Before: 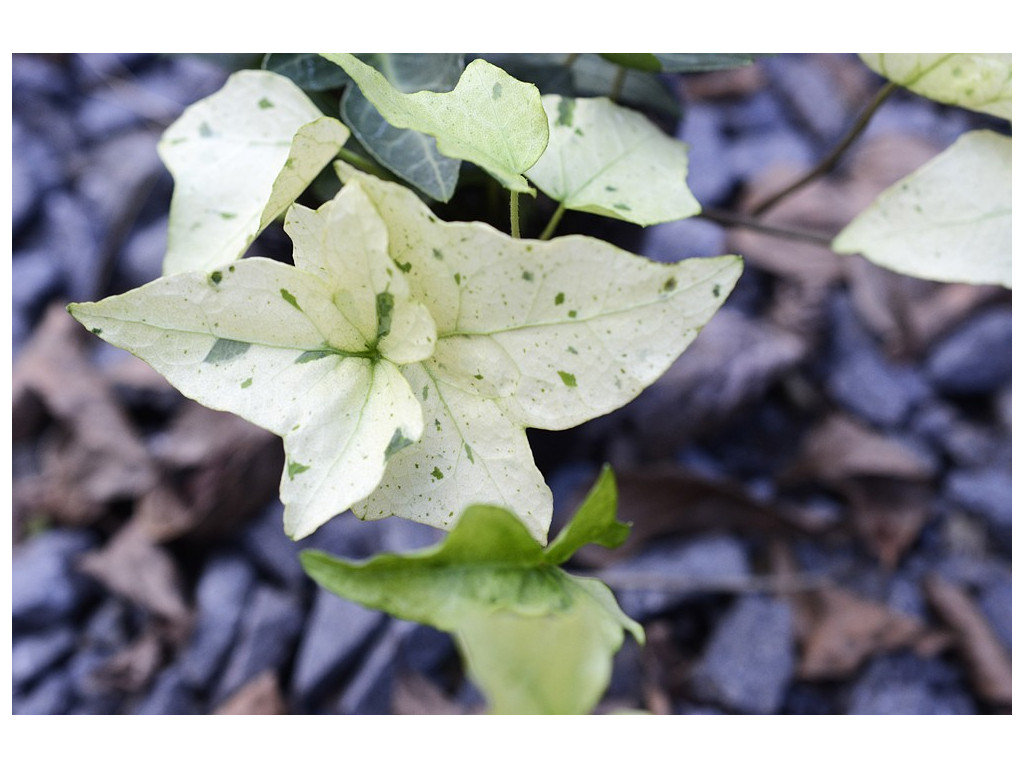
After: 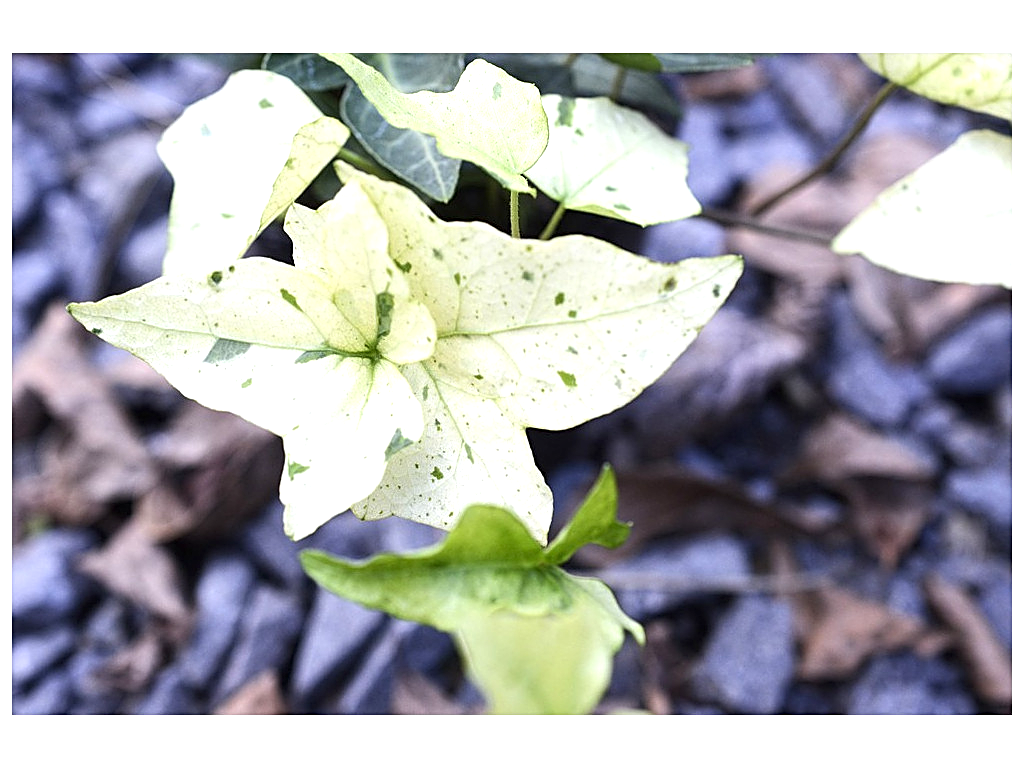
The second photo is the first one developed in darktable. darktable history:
sharpen: on, module defaults
local contrast: highlights 102%, shadows 99%, detail 119%, midtone range 0.2
exposure: black level correction 0, exposure 0.7 EV, compensate highlight preservation false
